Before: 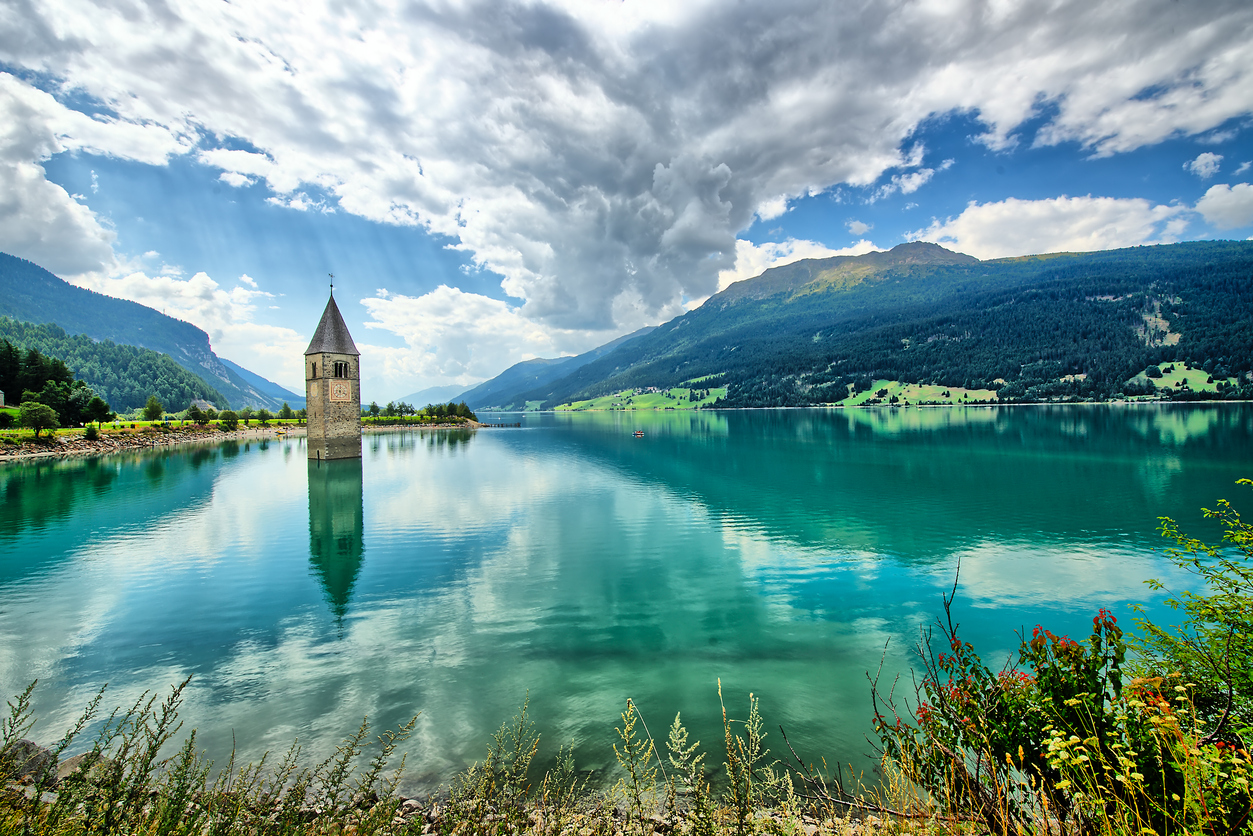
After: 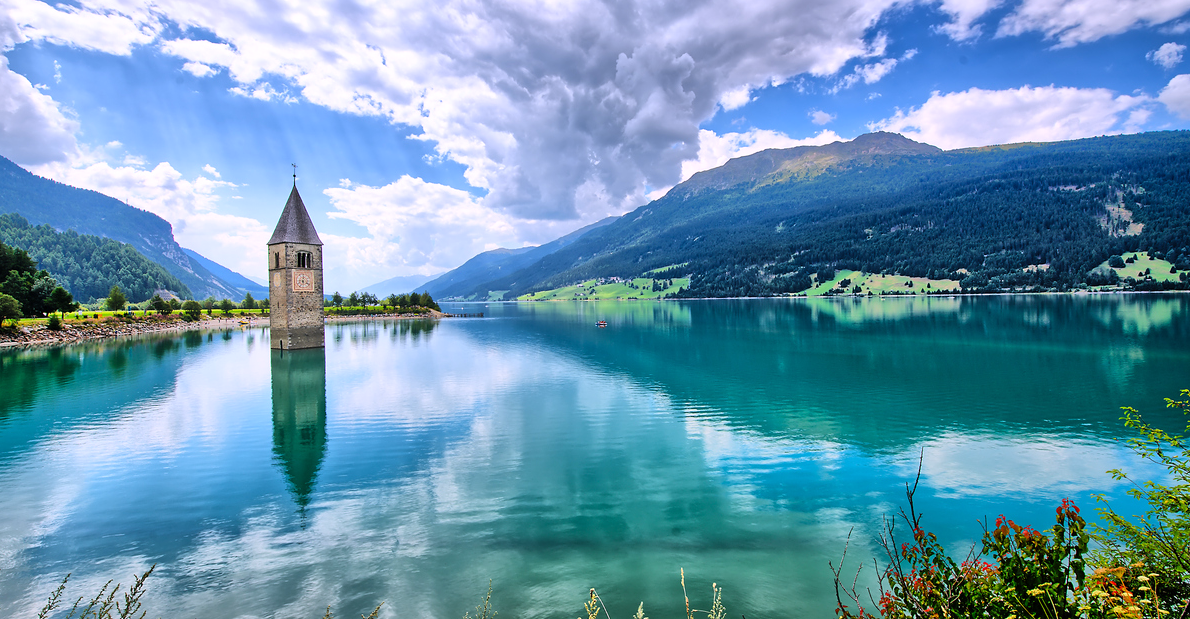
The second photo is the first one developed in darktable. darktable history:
white balance: red 1.042, blue 1.17
crop and rotate: left 2.991%, top 13.302%, right 1.981%, bottom 12.636%
